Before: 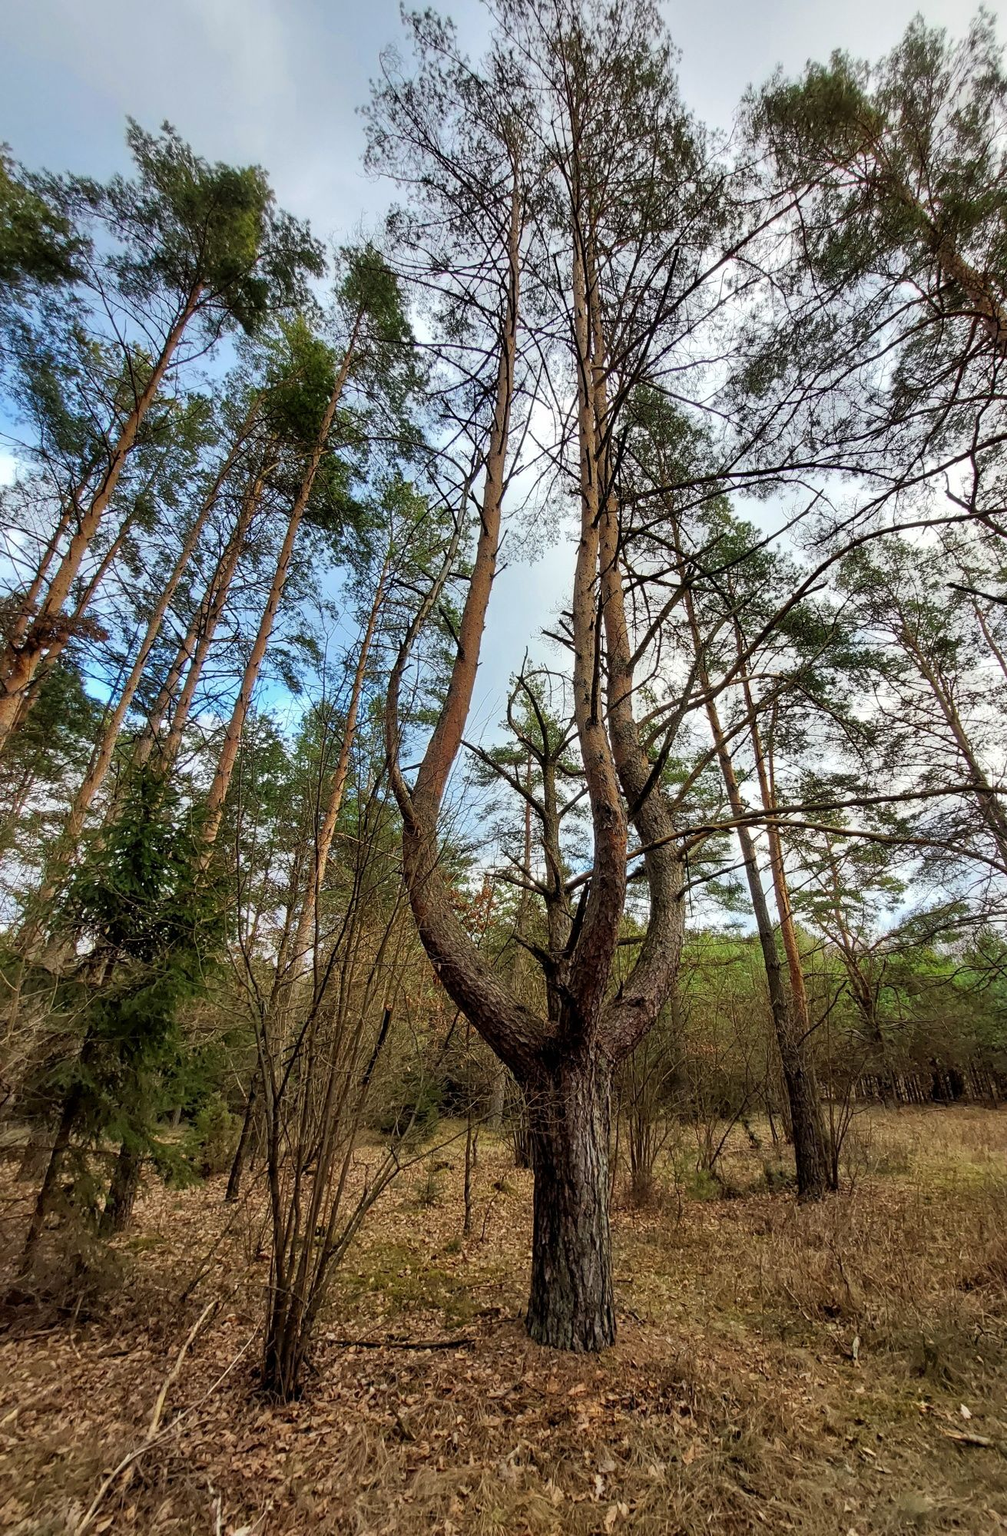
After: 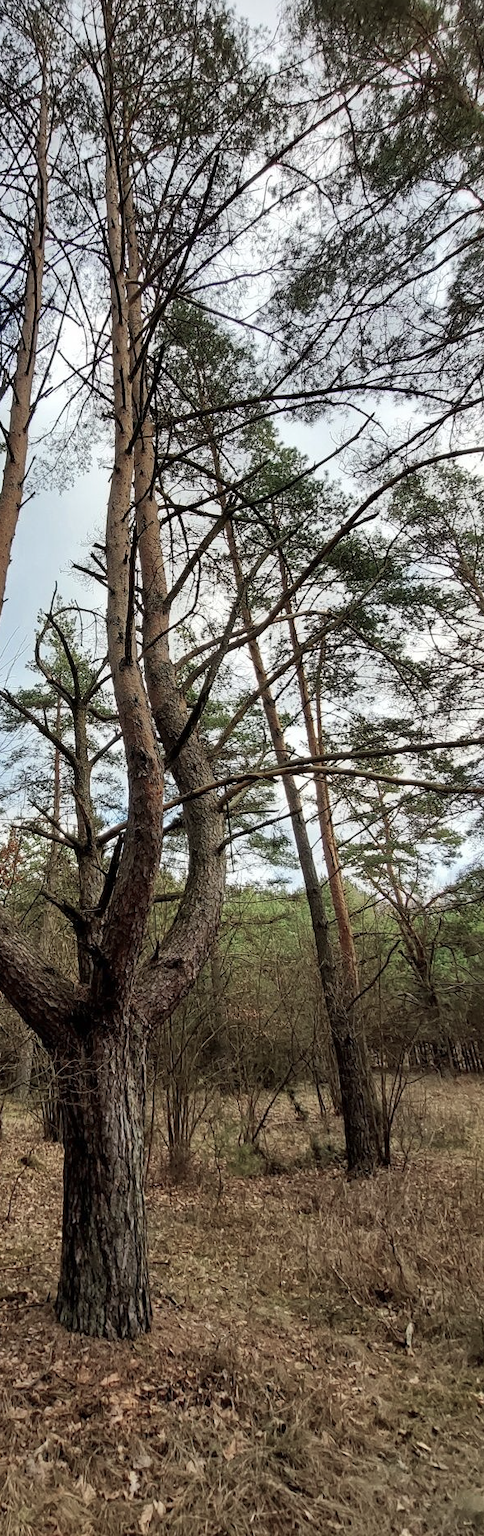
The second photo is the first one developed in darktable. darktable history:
crop: left 47.193%, top 6.858%, right 7.999%
color balance rgb: shadows lift › chroma 0.897%, shadows lift › hue 111.35°, linear chroma grading › global chroma 0.596%, perceptual saturation grading › global saturation -32.247%
